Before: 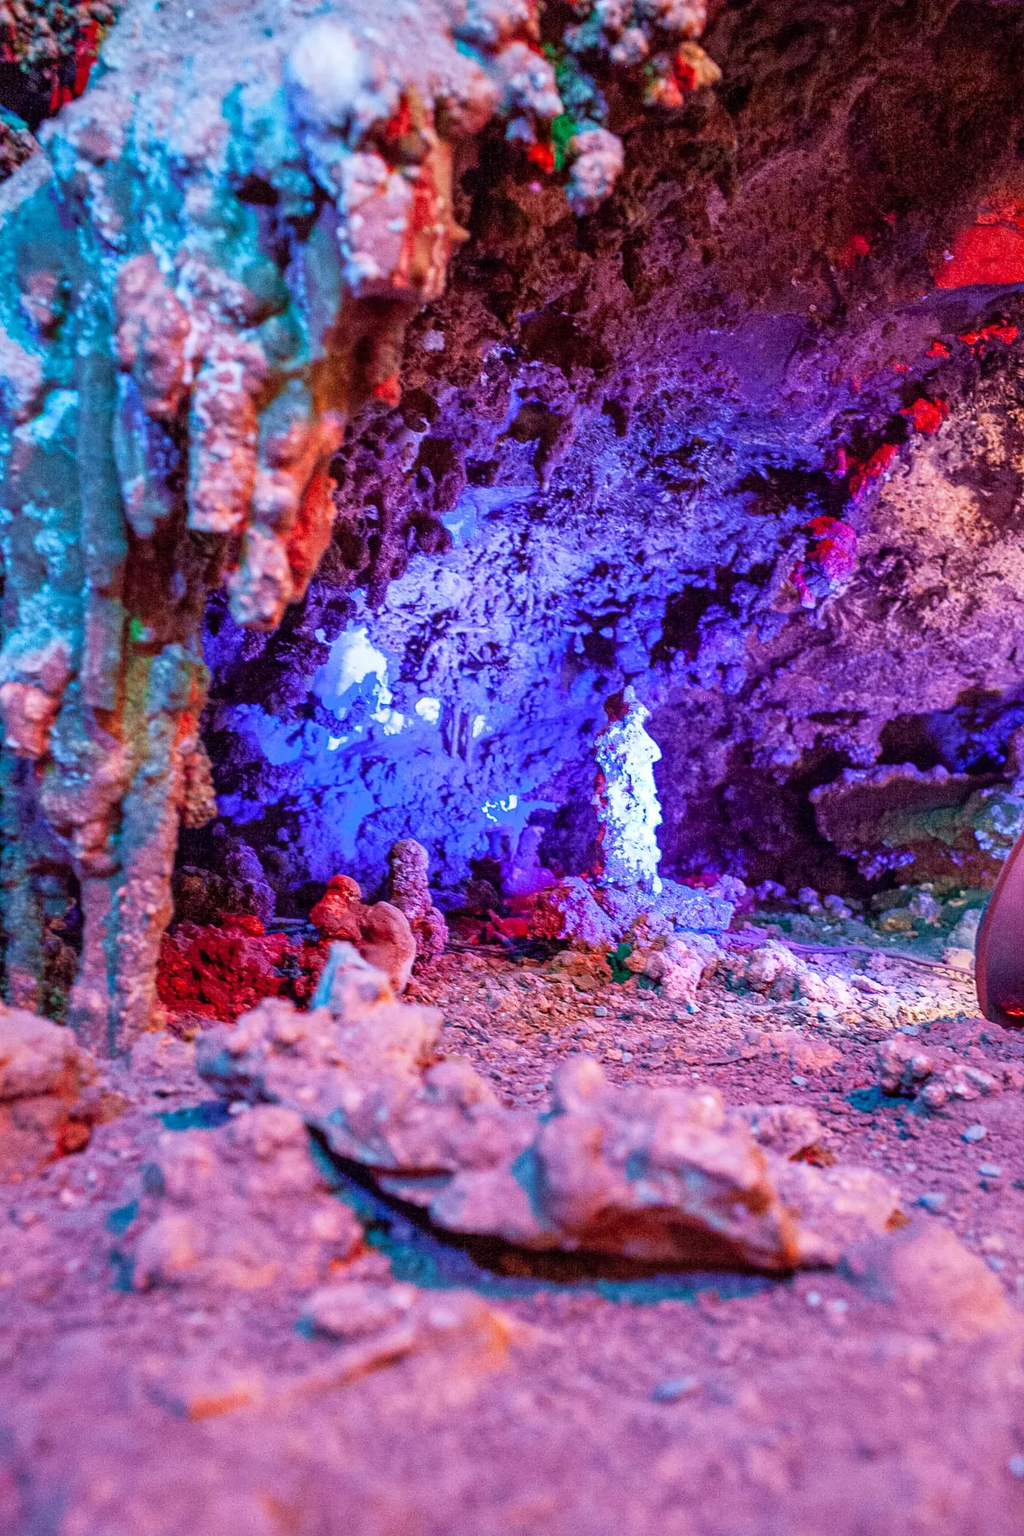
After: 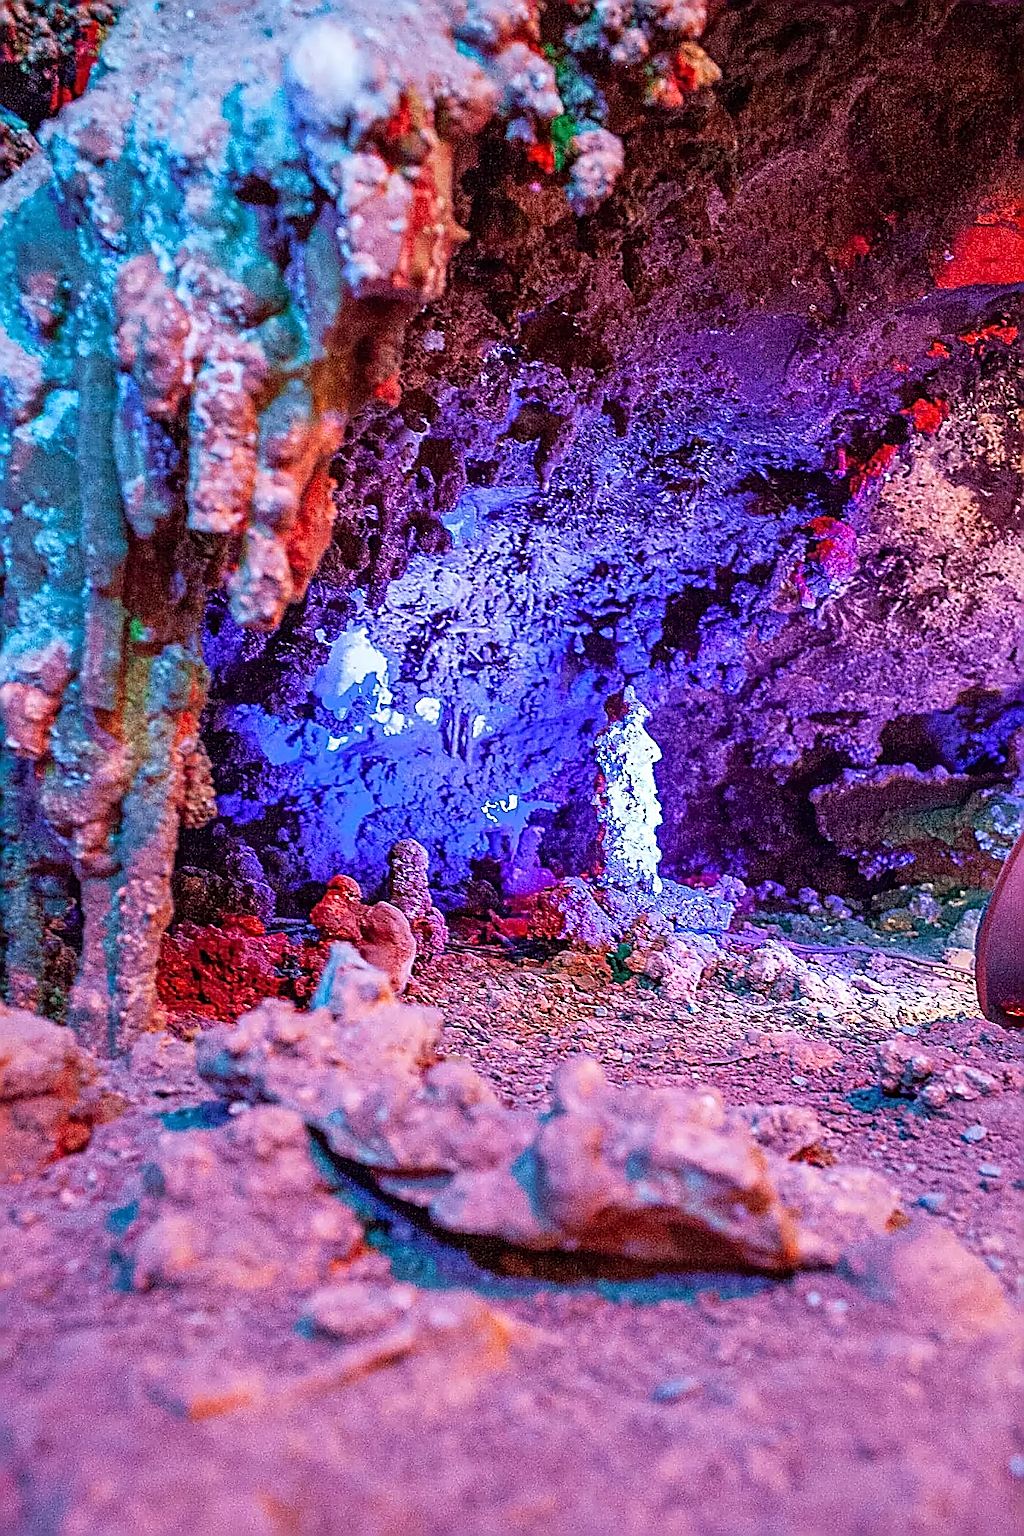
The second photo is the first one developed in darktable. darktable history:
sharpen: amount 1.997
